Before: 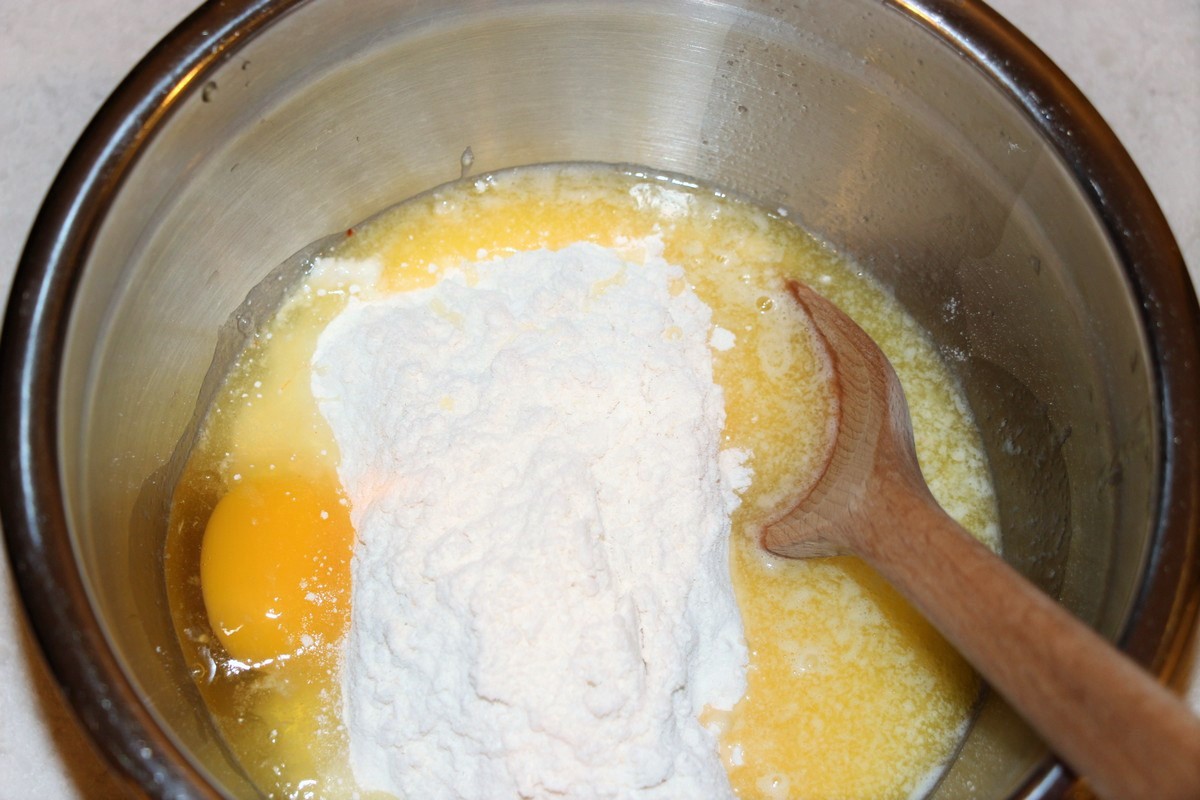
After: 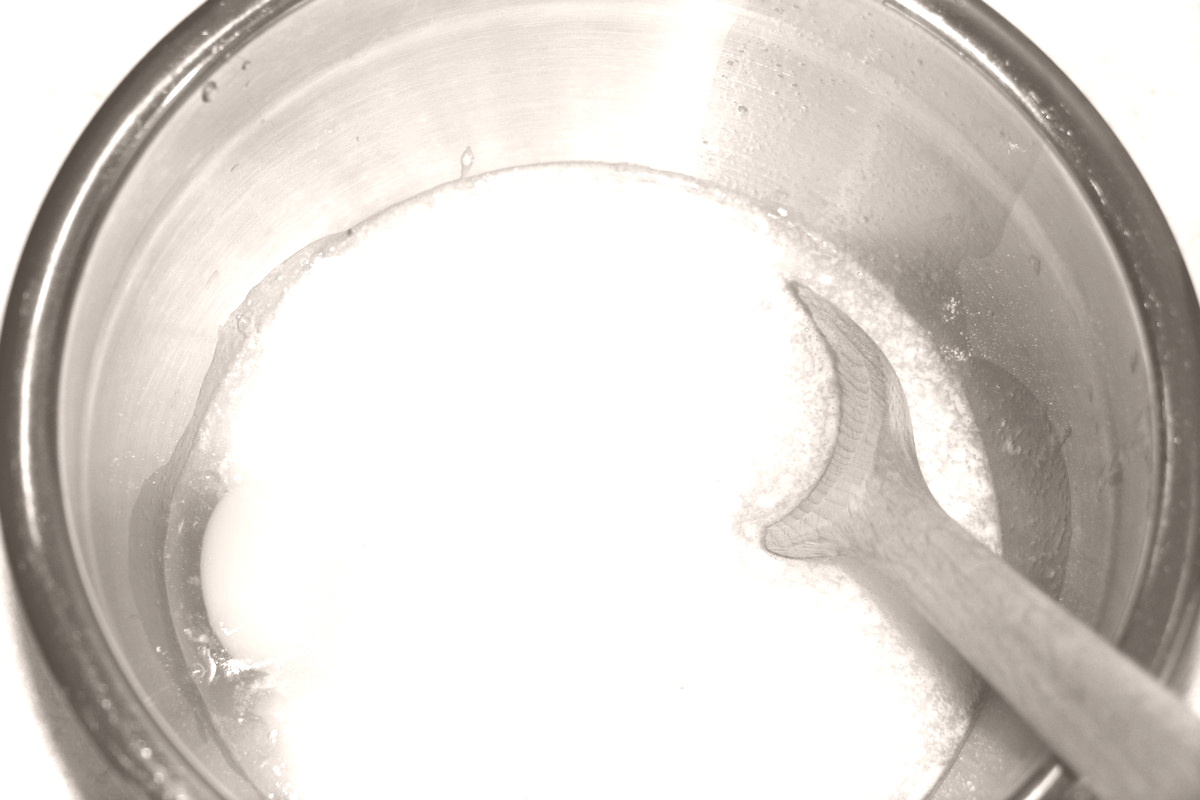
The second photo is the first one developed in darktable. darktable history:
colorize: hue 34.49°, saturation 35.33%, source mix 100%, lightness 55%, version 1
white balance: red 0.986, blue 1.01
